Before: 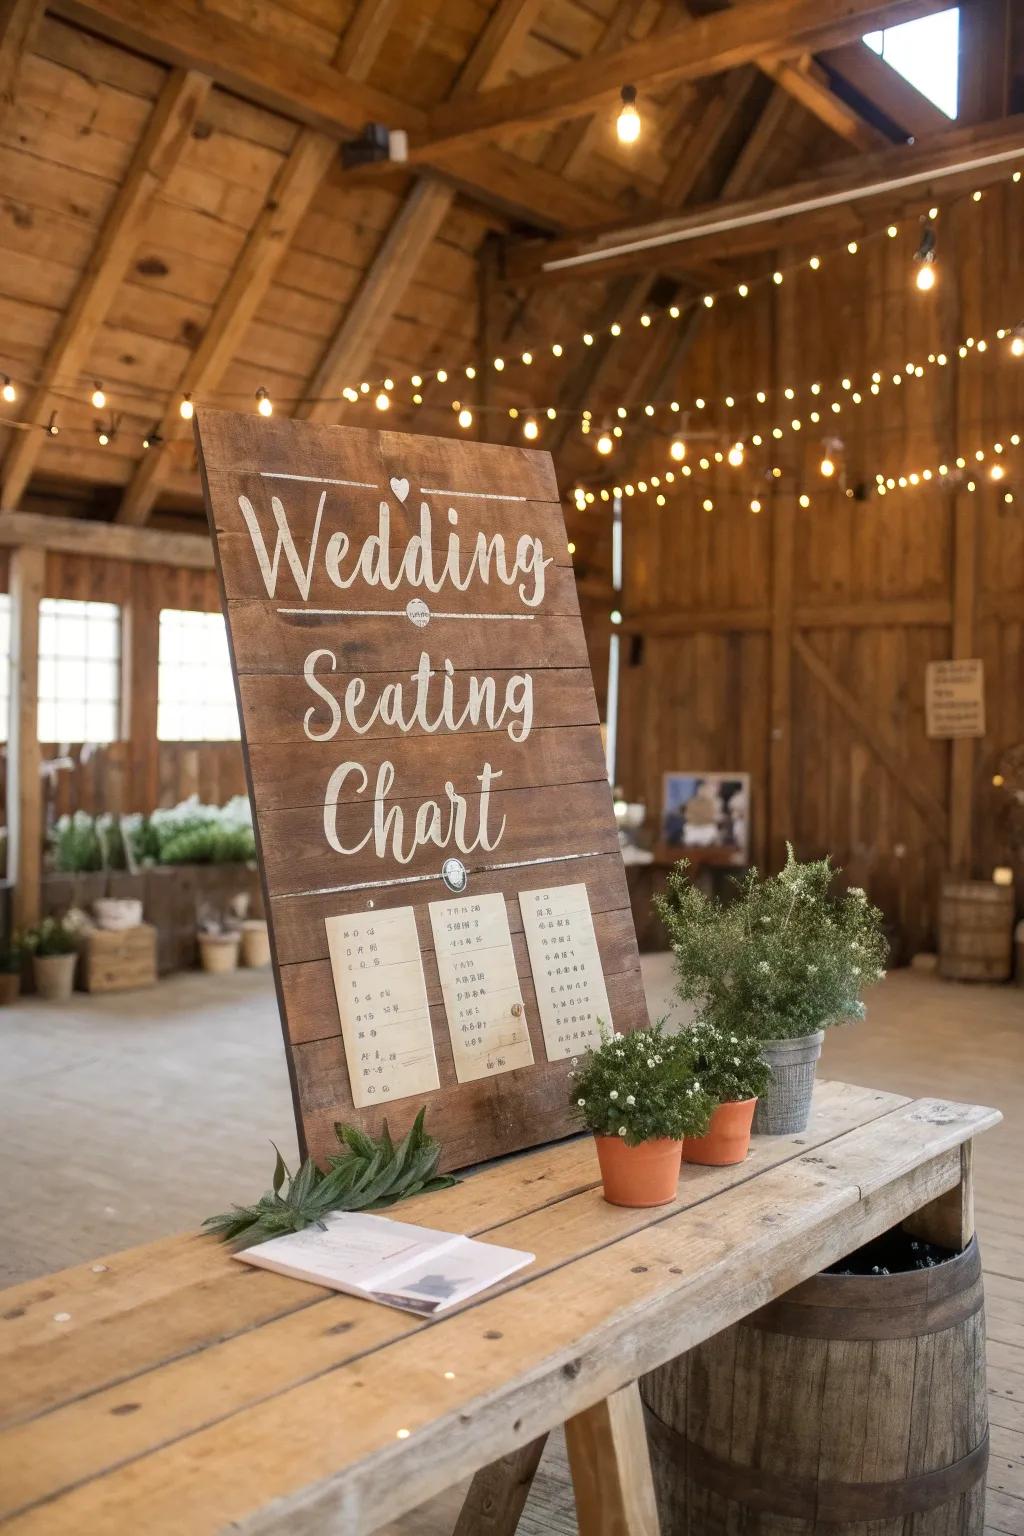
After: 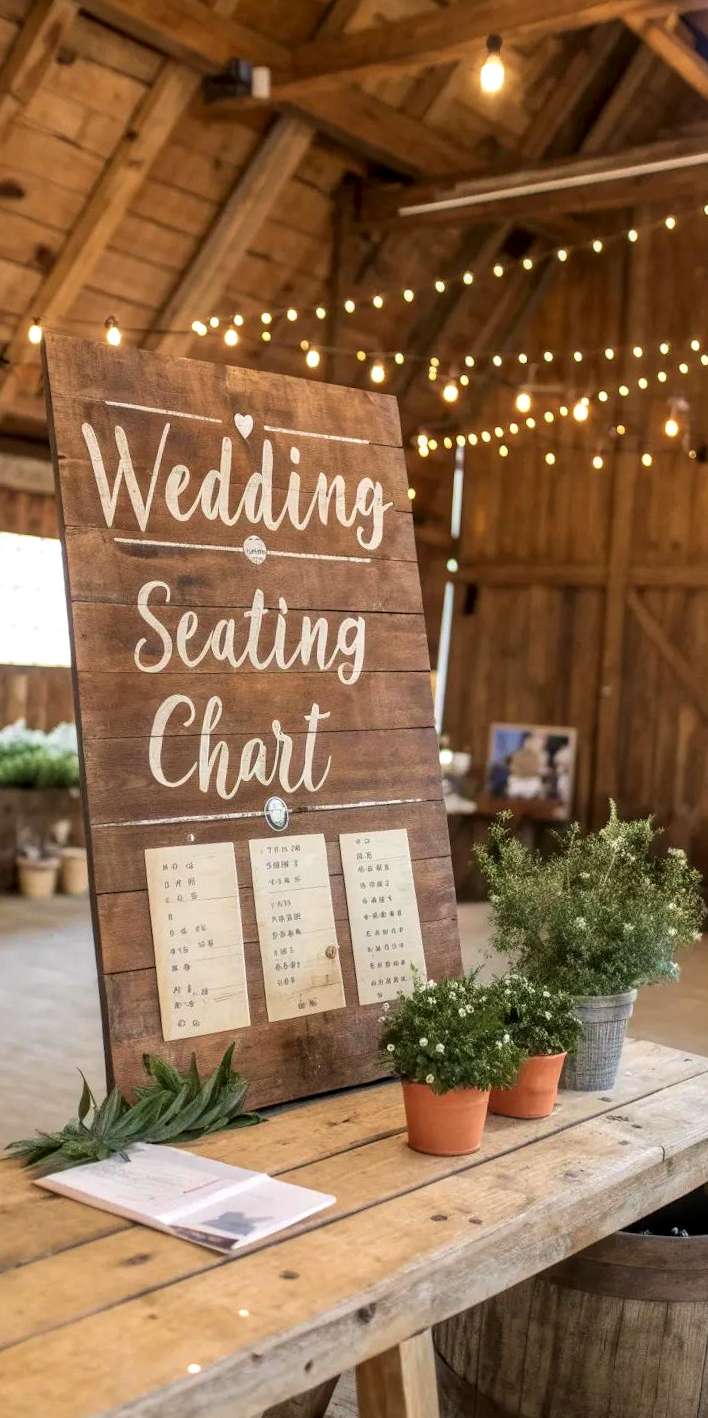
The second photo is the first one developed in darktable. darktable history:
velvia: on, module defaults
local contrast: detail 130%
crop and rotate: angle -3.2°, left 14.109%, top 0.031%, right 11.01%, bottom 0.06%
